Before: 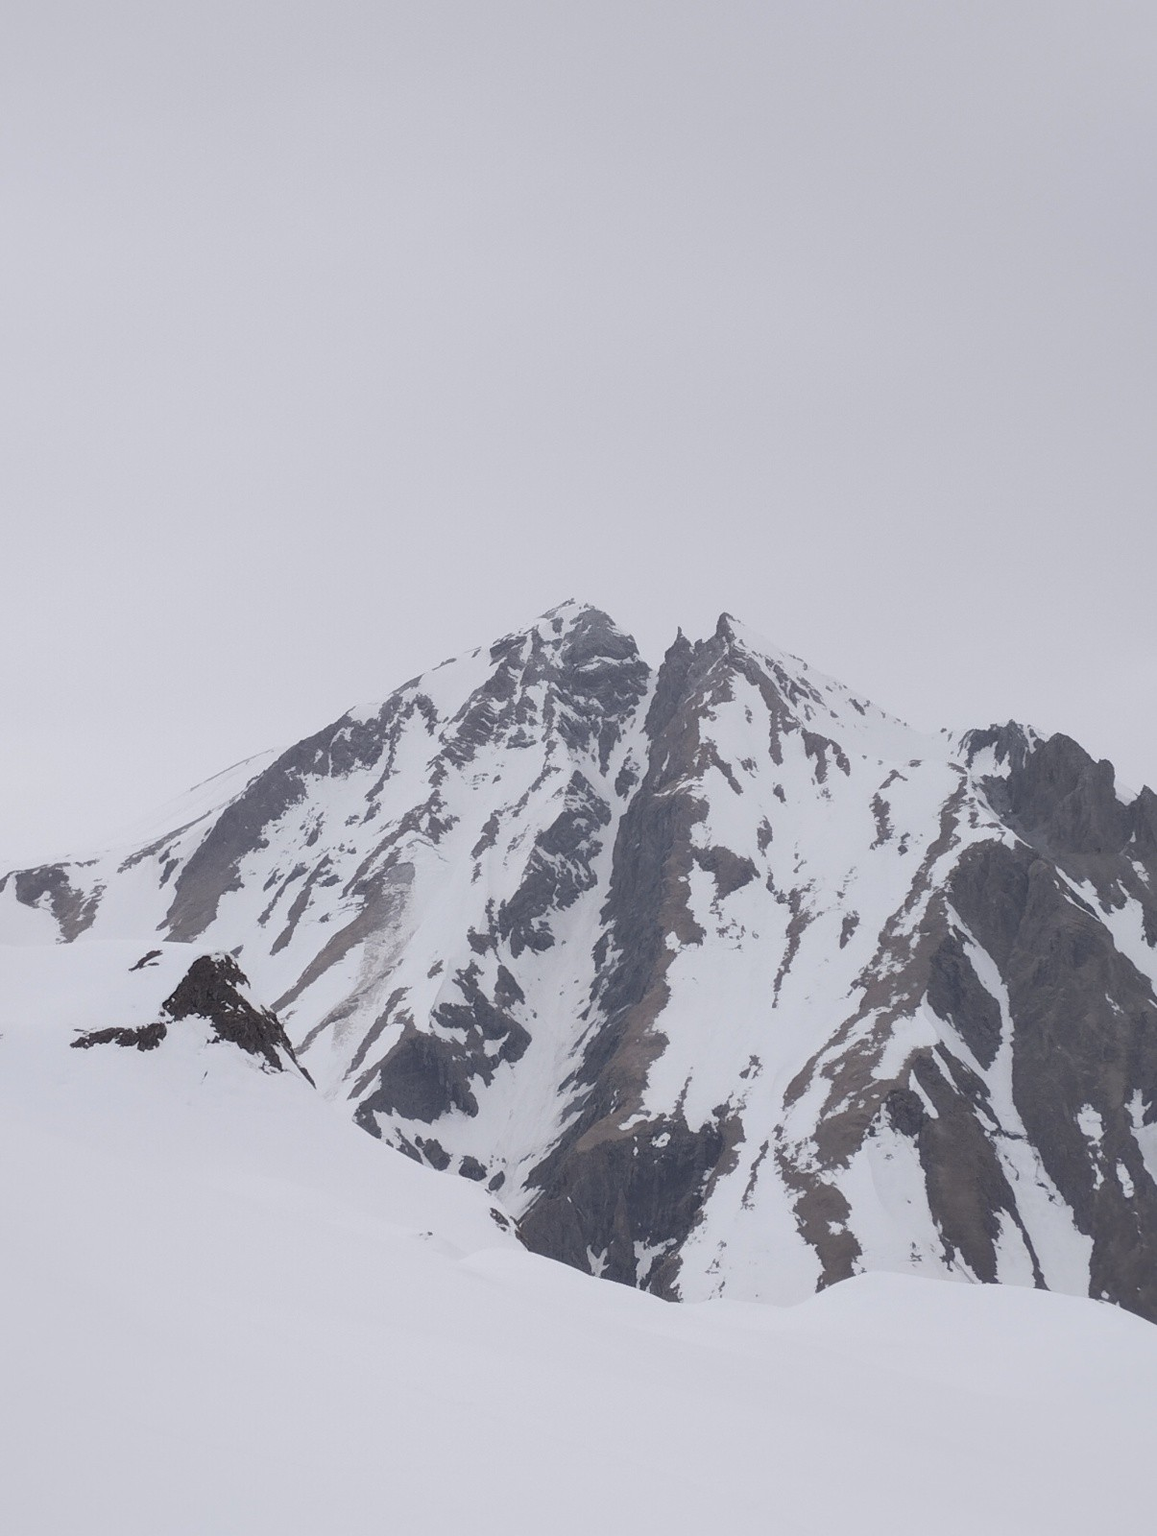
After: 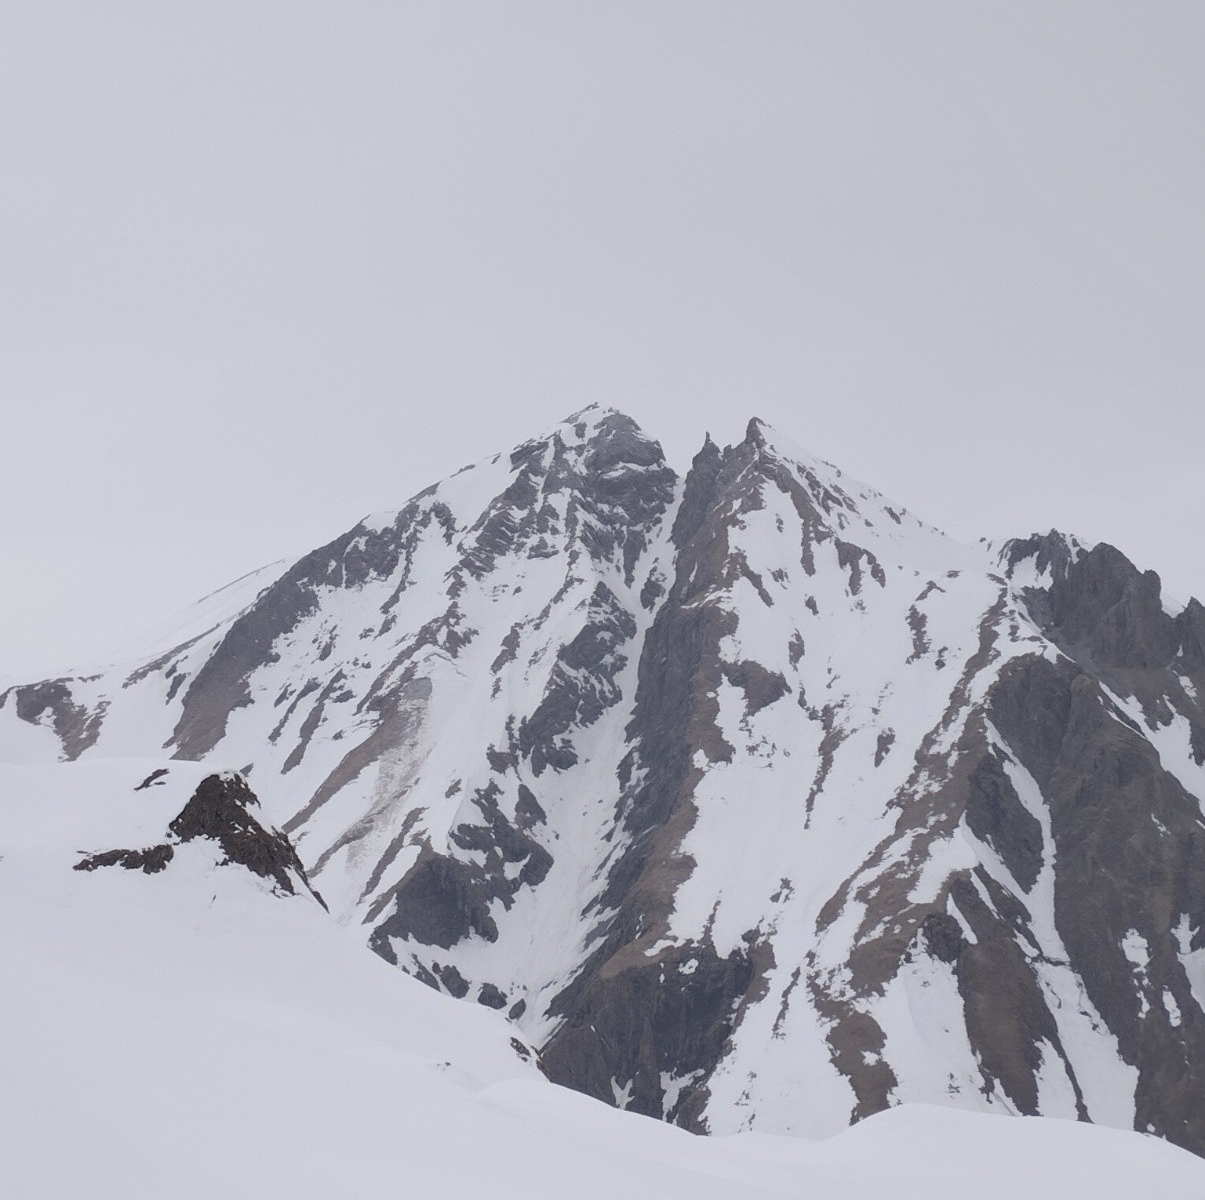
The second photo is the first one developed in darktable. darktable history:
crop: top 13.819%, bottom 11.169%
tone equalizer: on, module defaults
